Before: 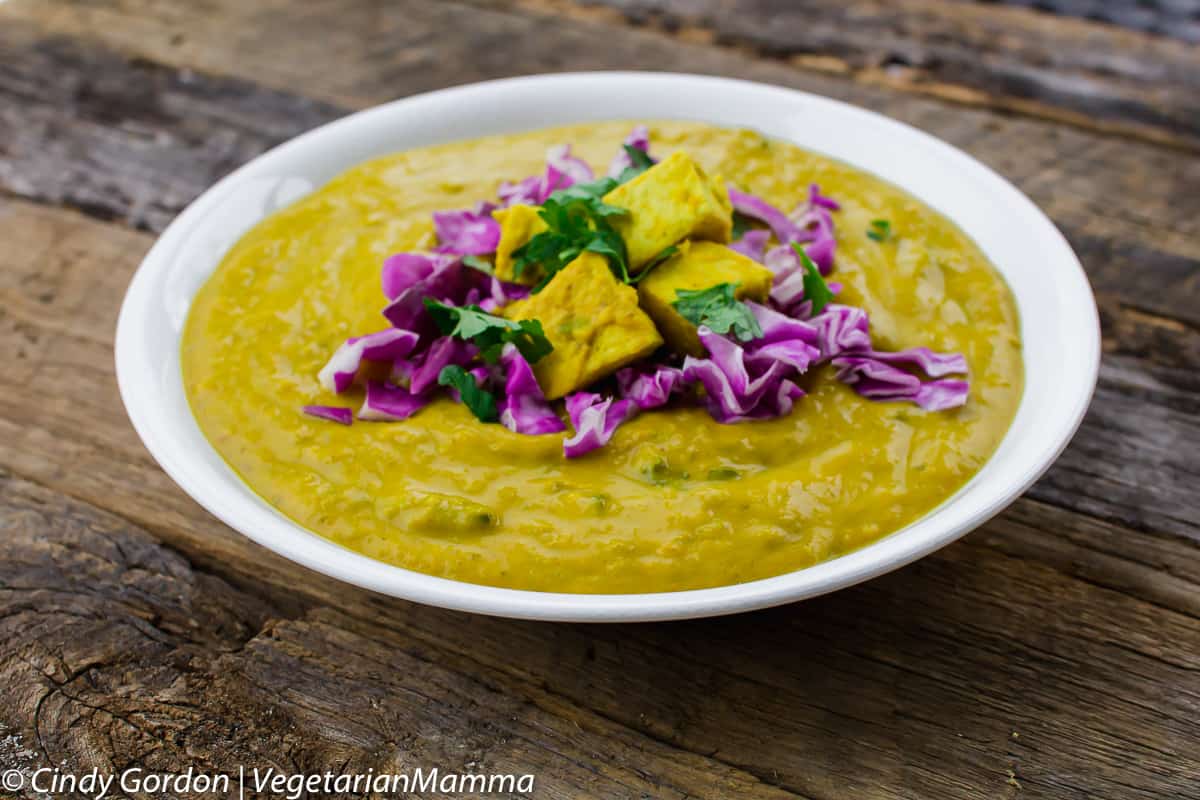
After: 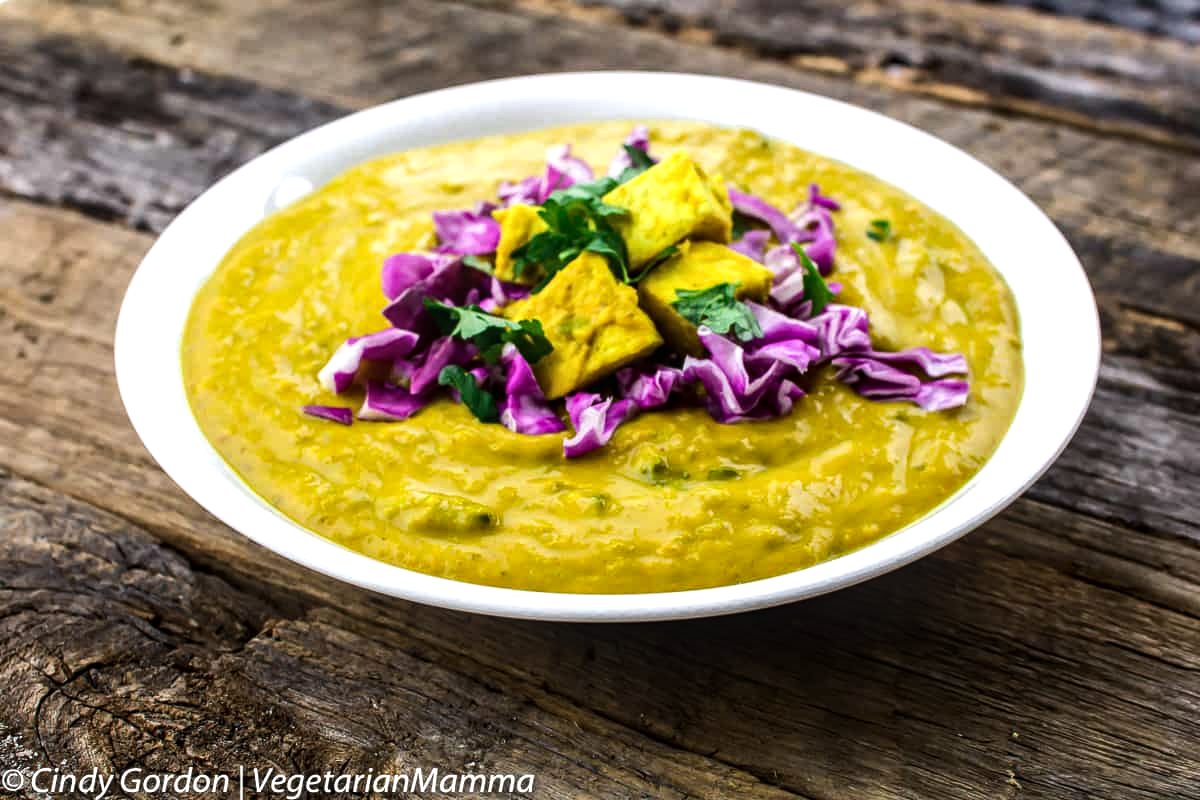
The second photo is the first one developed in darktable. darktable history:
tone equalizer: -8 EV -0.75 EV, -7 EV -0.7 EV, -6 EV -0.6 EV, -5 EV -0.4 EV, -3 EV 0.4 EV, -2 EV 0.6 EV, -1 EV 0.7 EV, +0 EV 0.75 EV, edges refinement/feathering 500, mask exposure compensation -1.57 EV, preserve details no
local contrast: detail 130%
